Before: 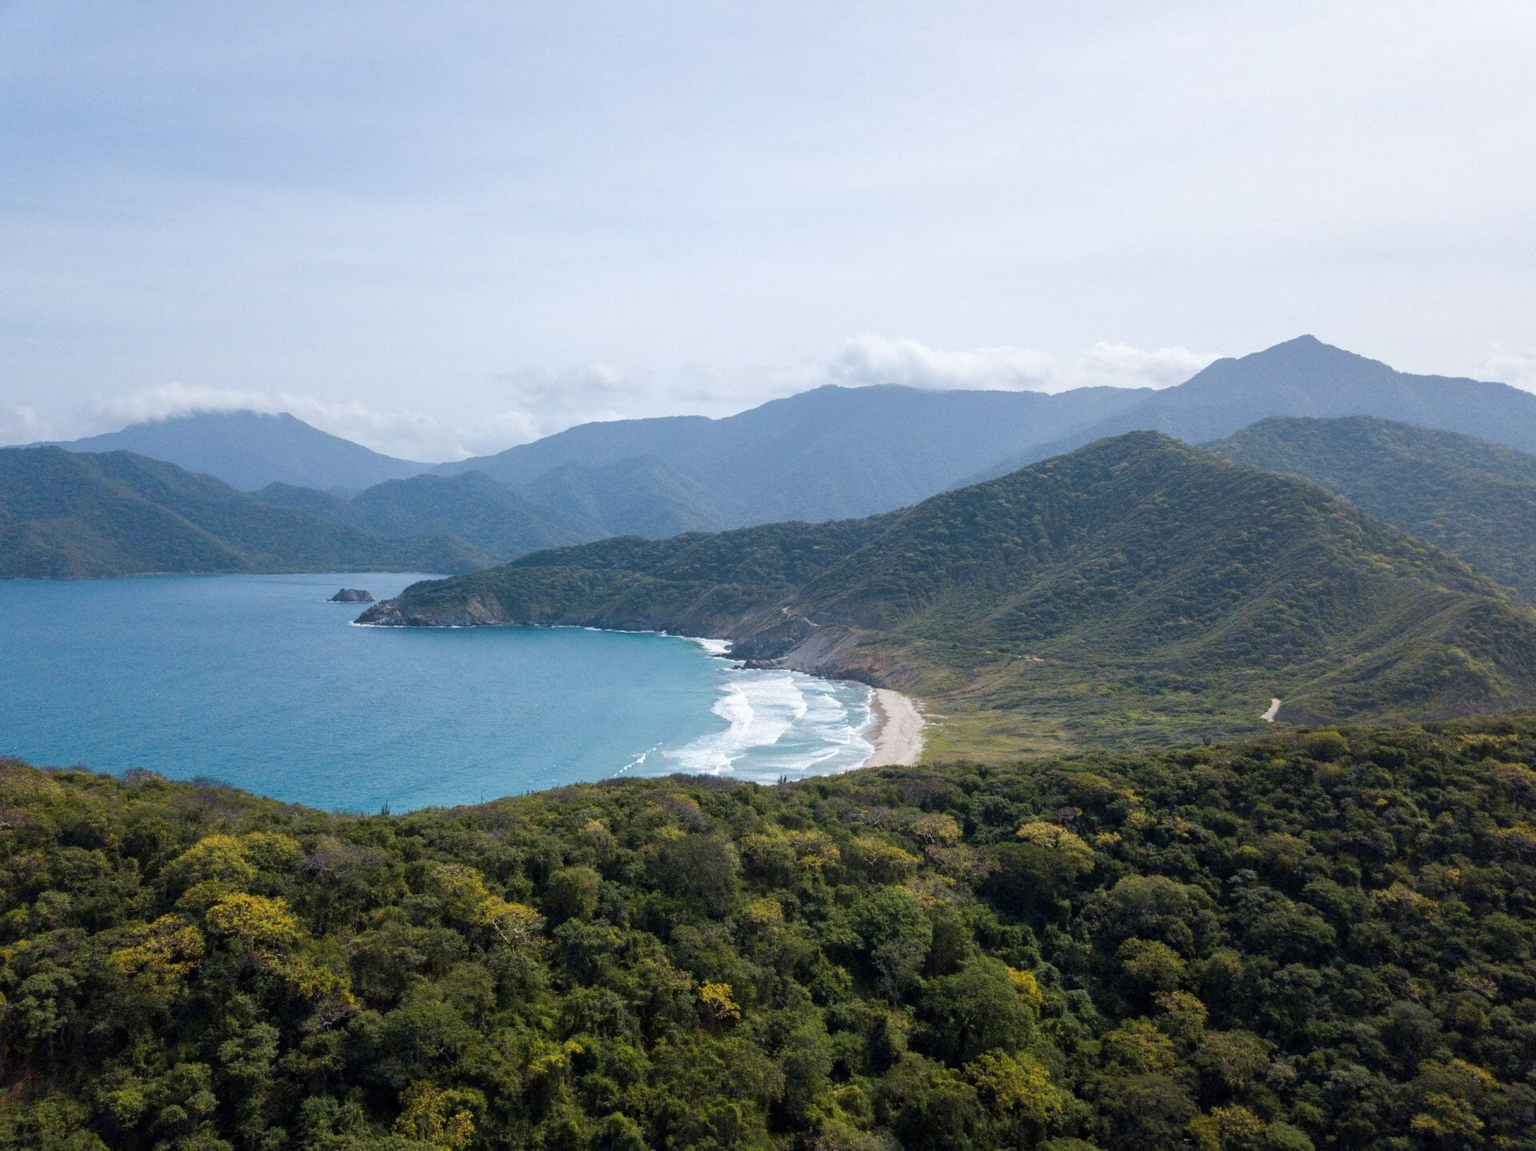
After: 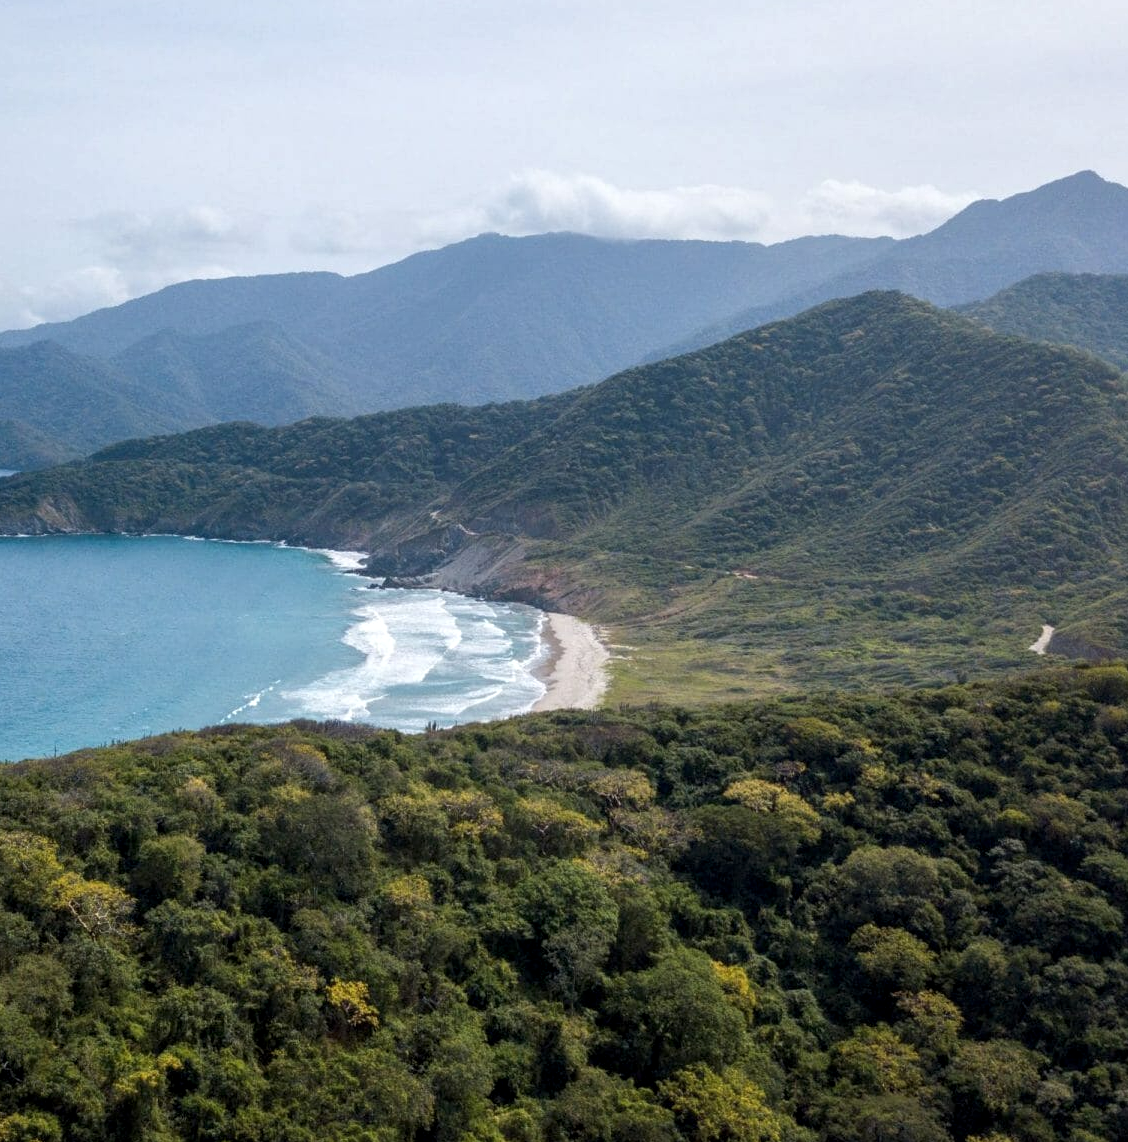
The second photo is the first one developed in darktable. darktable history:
crop and rotate: left 28.495%, top 17.276%, right 12.734%, bottom 3.333%
local contrast: on, module defaults
